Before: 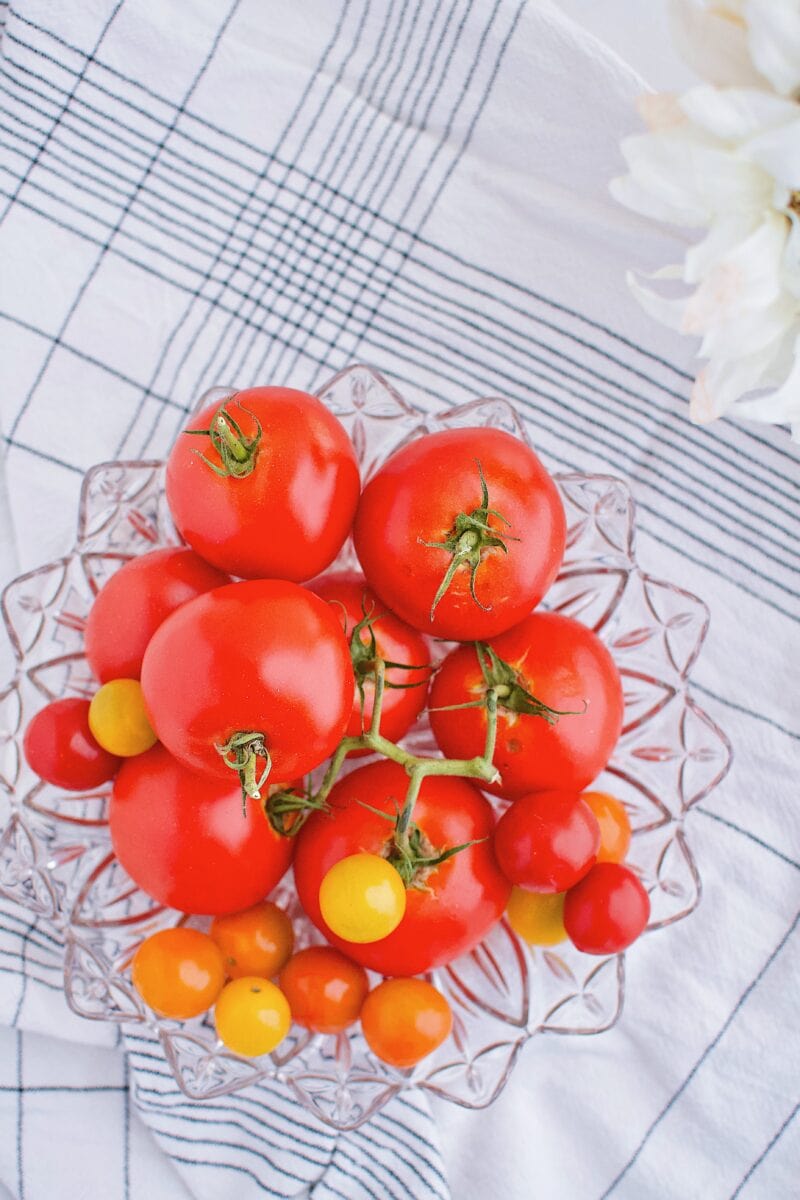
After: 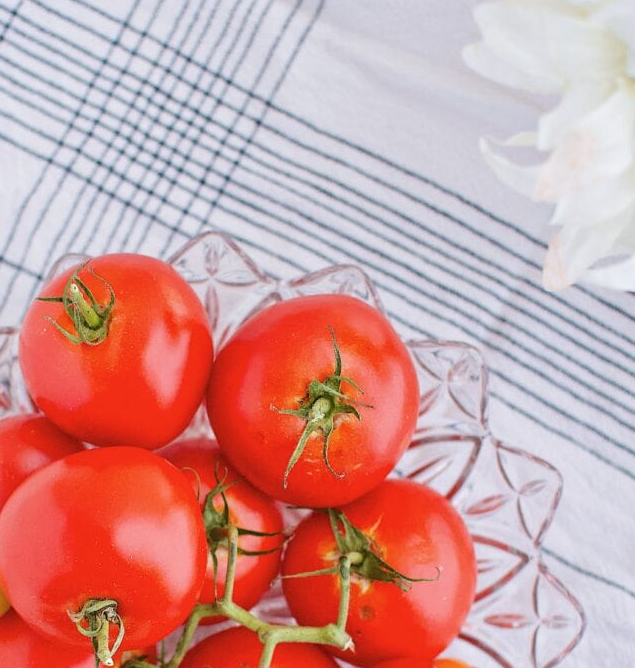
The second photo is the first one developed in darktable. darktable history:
color calibration: illuminant same as pipeline (D50), adaptation none (bypass)
crop: left 18.38%, top 11.092%, right 2.134%, bottom 33.217%
